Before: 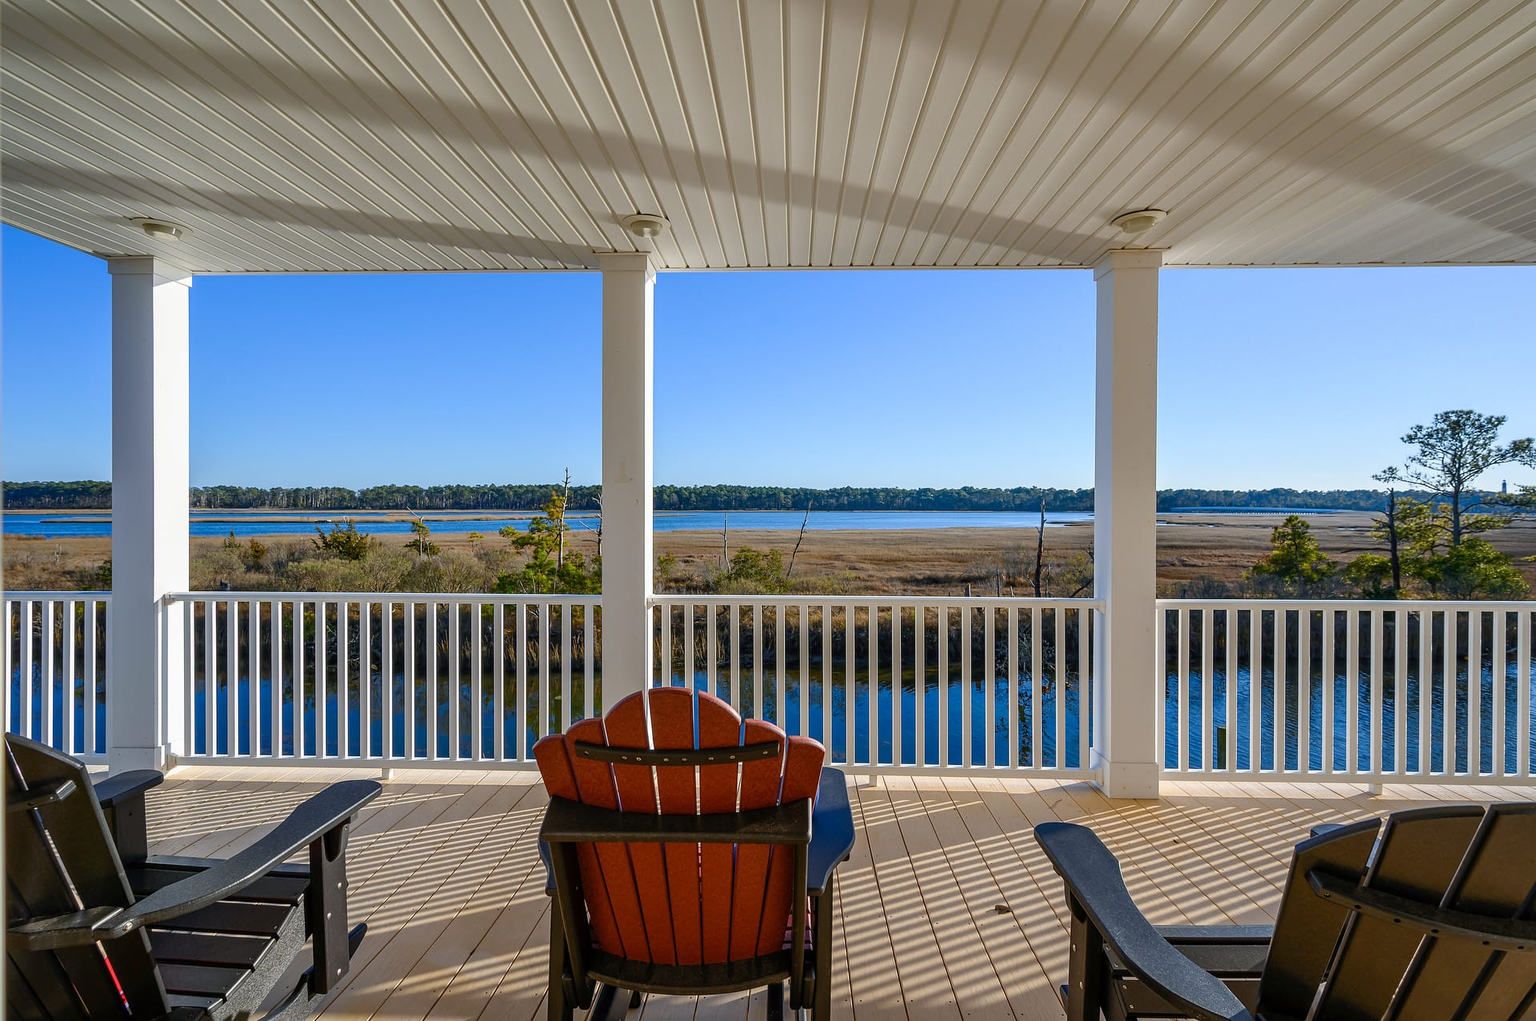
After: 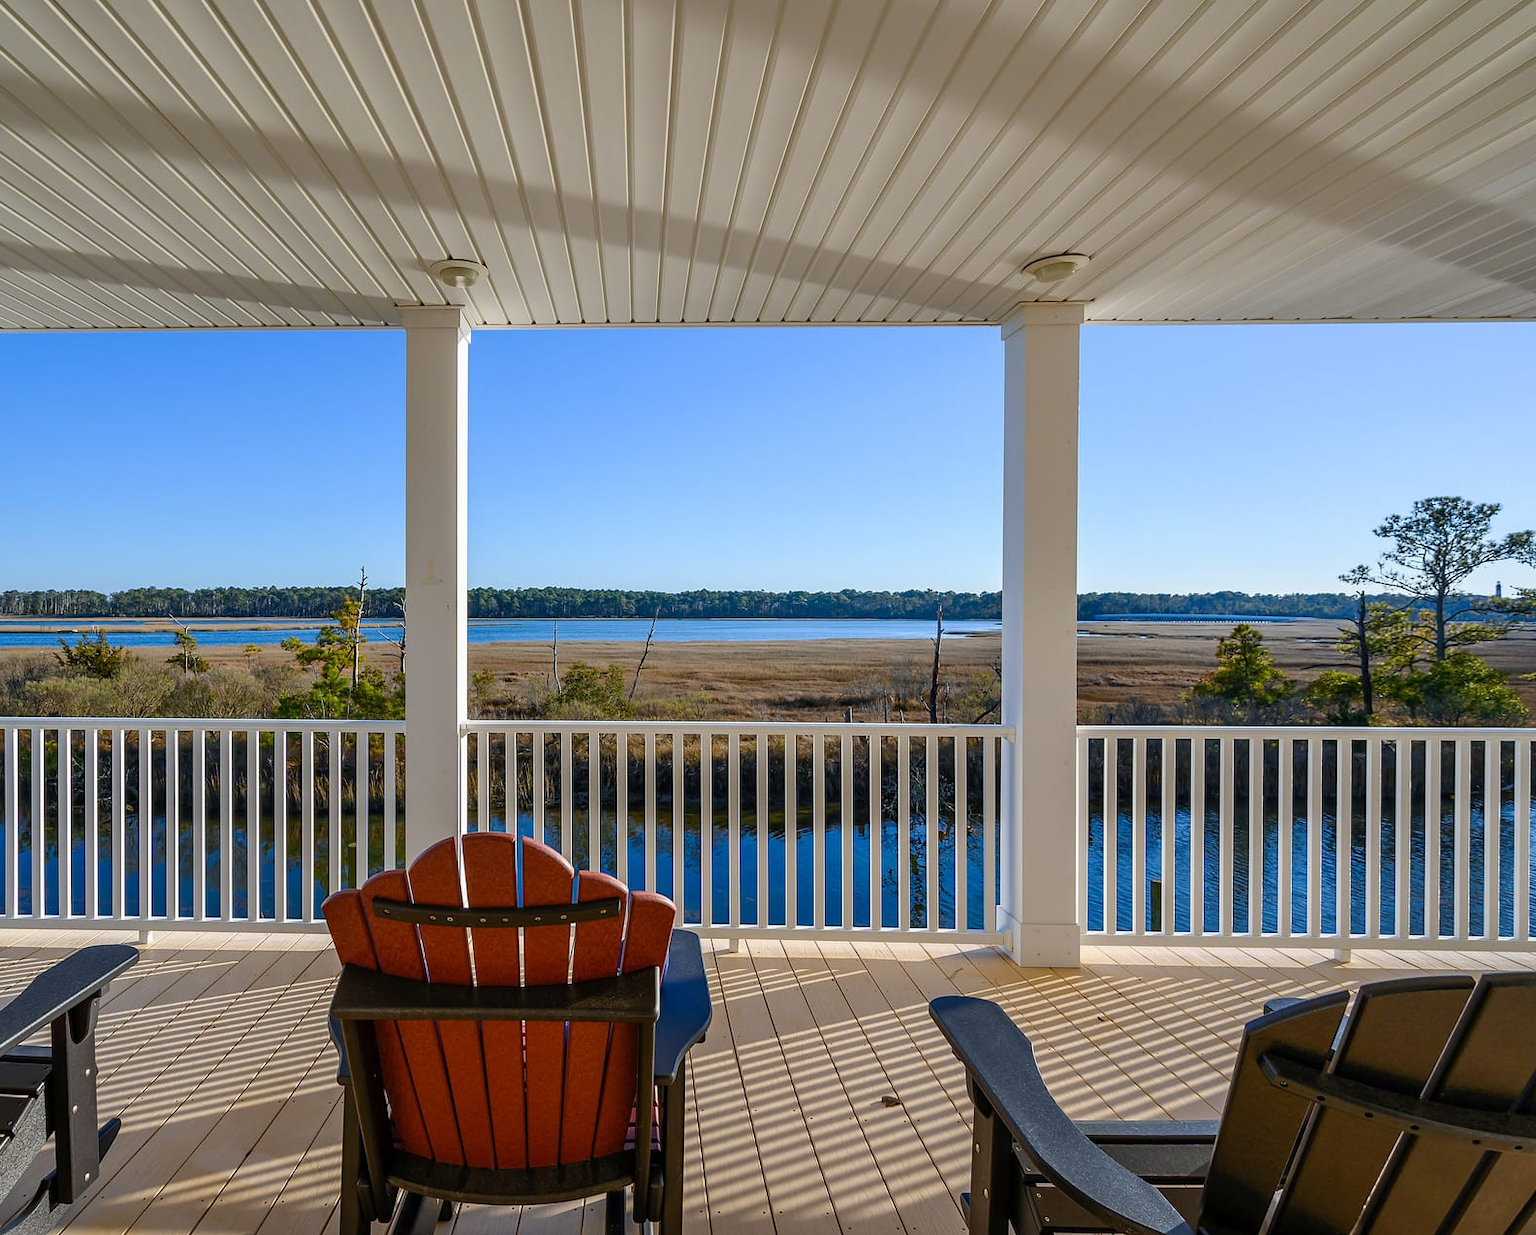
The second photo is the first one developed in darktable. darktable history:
crop: left 17.405%, bottom 0.019%
